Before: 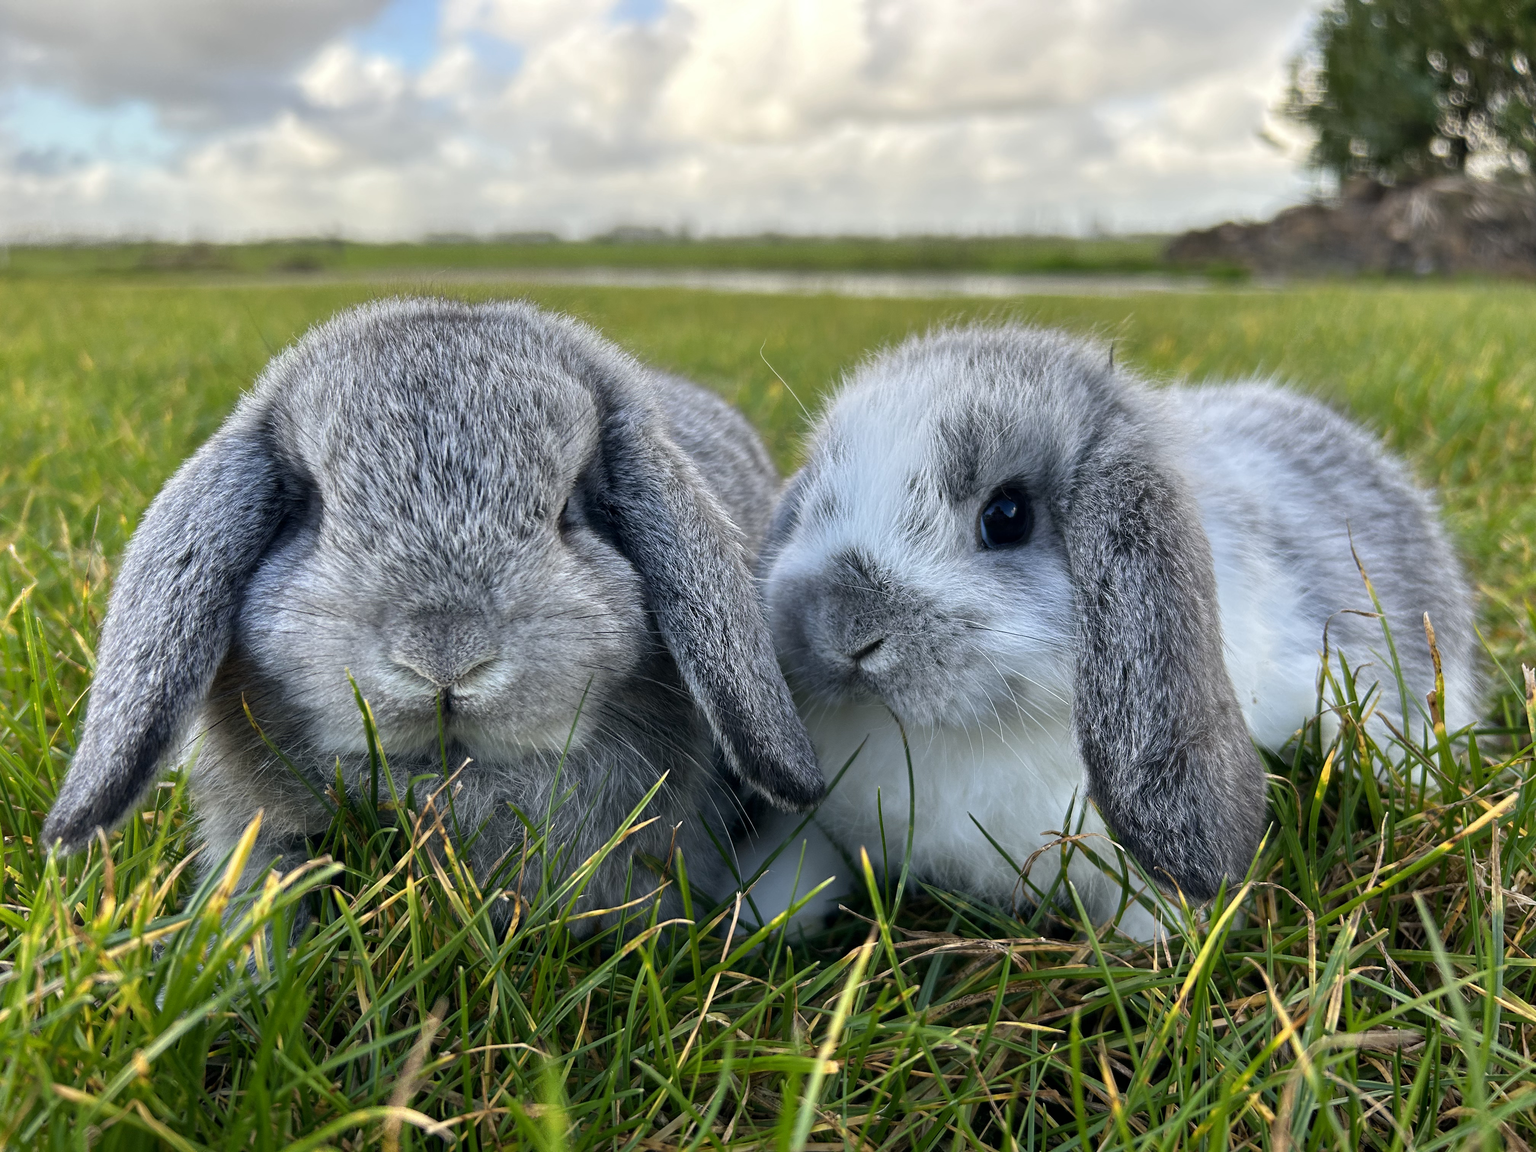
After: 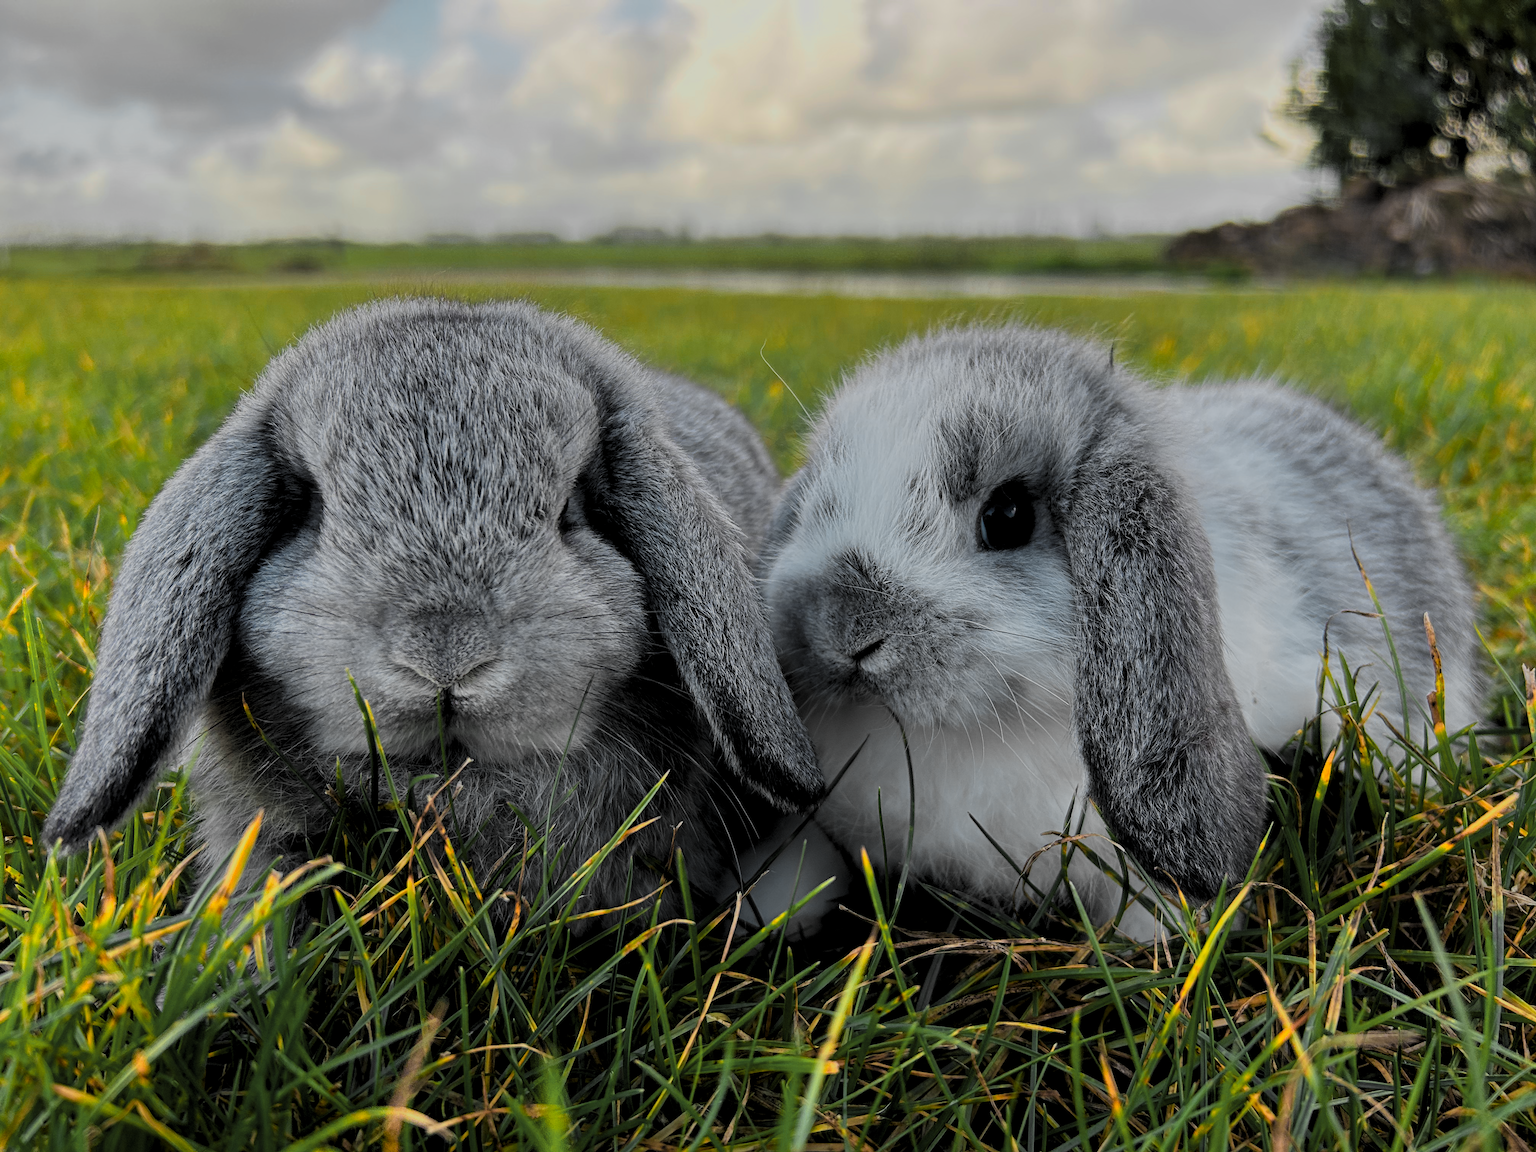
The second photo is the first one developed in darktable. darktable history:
filmic rgb: black relative exposure -7.65 EV, white relative exposure 4.56 EV, hardness 3.61, color science v6 (2022)
levels: levels [0.116, 0.574, 1]
color zones: curves: ch0 [(0.257, 0.558) (0.75, 0.565)]; ch1 [(0.004, 0.857) (0.14, 0.416) (0.257, 0.695) (0.442, 0.032) (0.736, 0.266) (0.891, 0.741)]; ch2 [(0, 0.623) (0.112, 0.436) (0.271, 0.474) (0.516, 0.64) (0.743, 0.286)]
contrast equalizer: y [[0.439, 0.44, 0.442, 0.457, 0.493, 0.498], [0.5 ×6], [0.5 ×6], [0 ×6], [0 ×6]], mix 0.59
